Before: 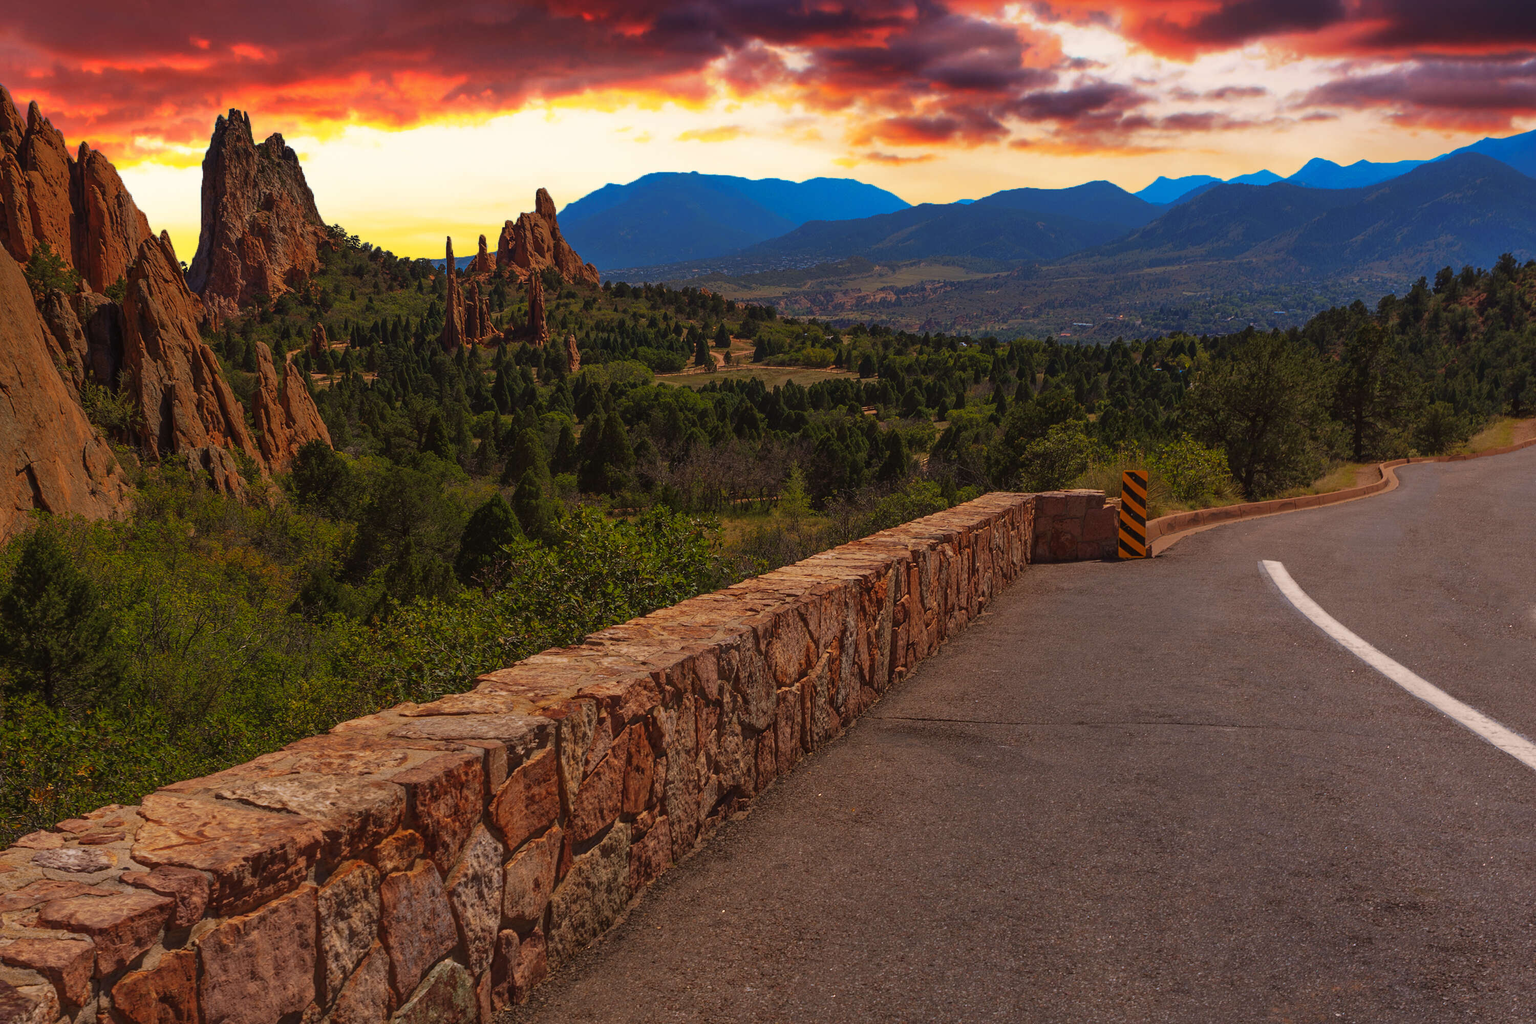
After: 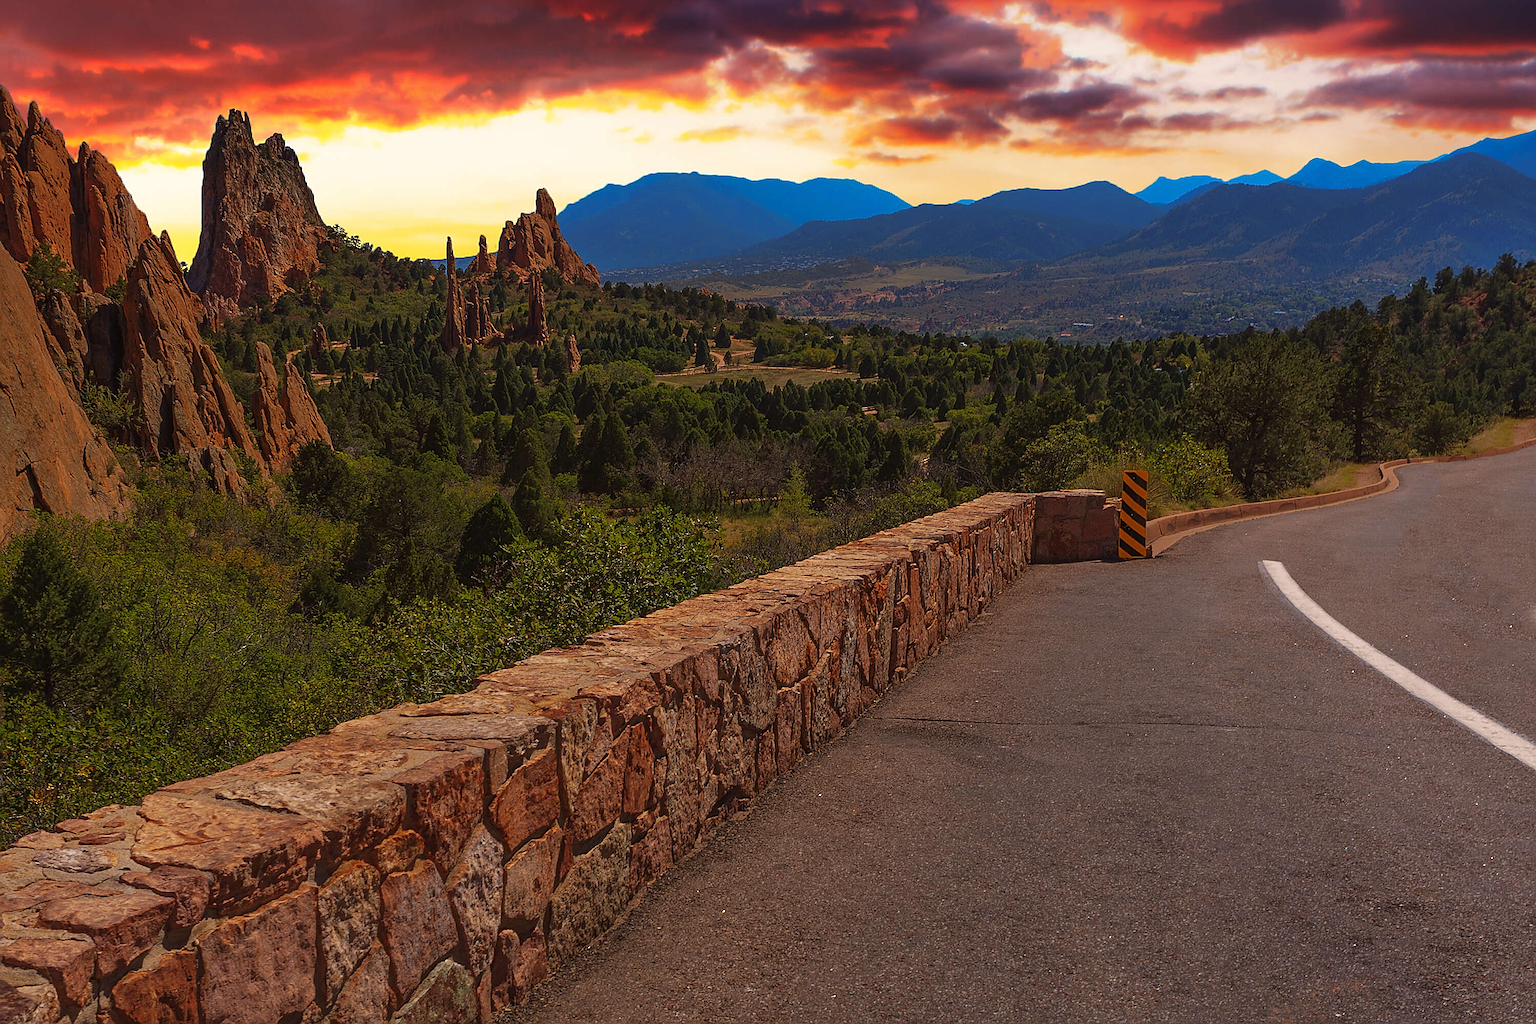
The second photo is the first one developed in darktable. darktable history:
sharpen: radius 1.398, amount 1.262, threshold 0.725
